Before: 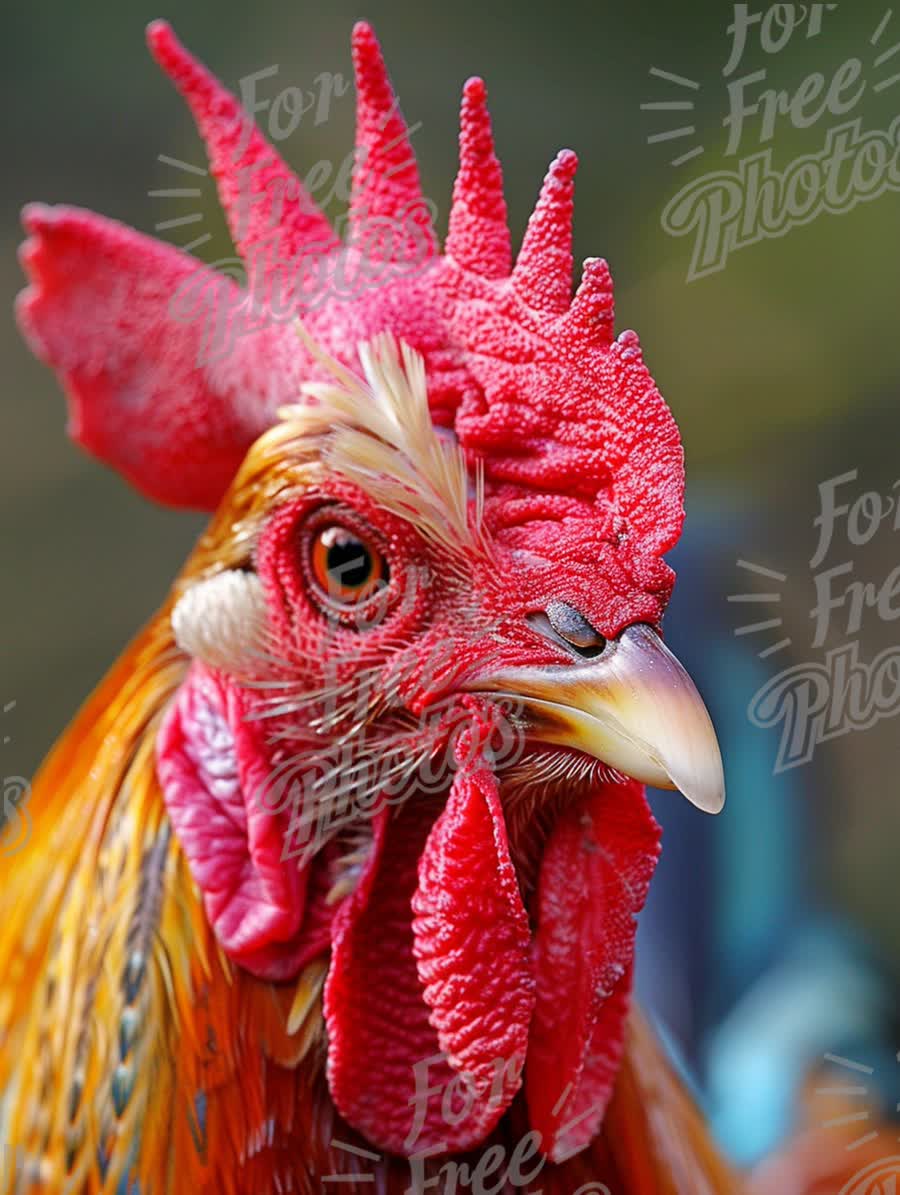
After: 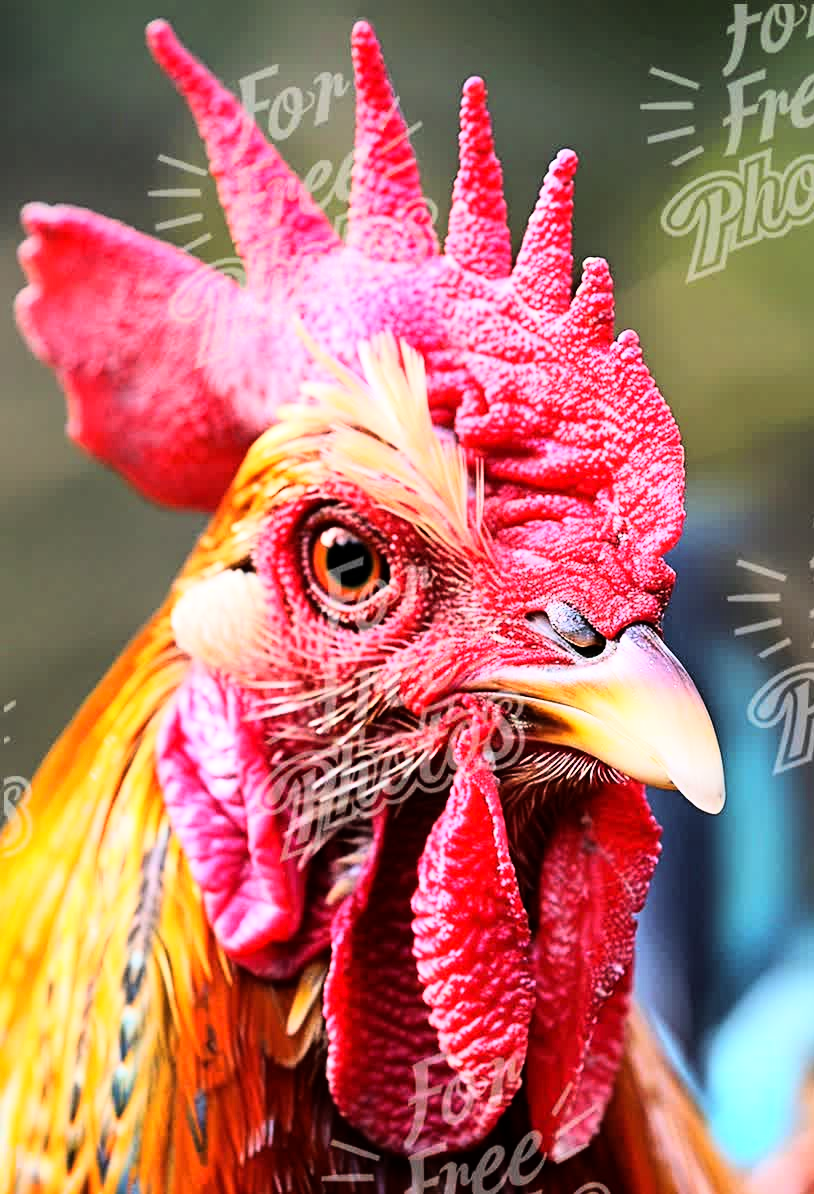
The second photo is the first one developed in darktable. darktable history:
crop: right 9.509%, bottom 0.031%
rgb curve: curves: ch0 [(0, 0) (0.21, 0.15) (0.24, 0.21) (0.5, 0.75) (0.75, 0.96) (0.89, 0.99) (1, 1)]; ch1 [(0, 0.02) (0.21, 0.13) (0.25, 0.2) (0.5, 0.67) (0.75, 0.9) (0.89, 0.97) (1, 1)]; ch2 [(0, 0.02) (0.21, 0.13) (0.25, 0.2) (0.5, 0.67) (0.75, 0.9) (0.89, 0.97) (1, 1)], compensate middle gray true
